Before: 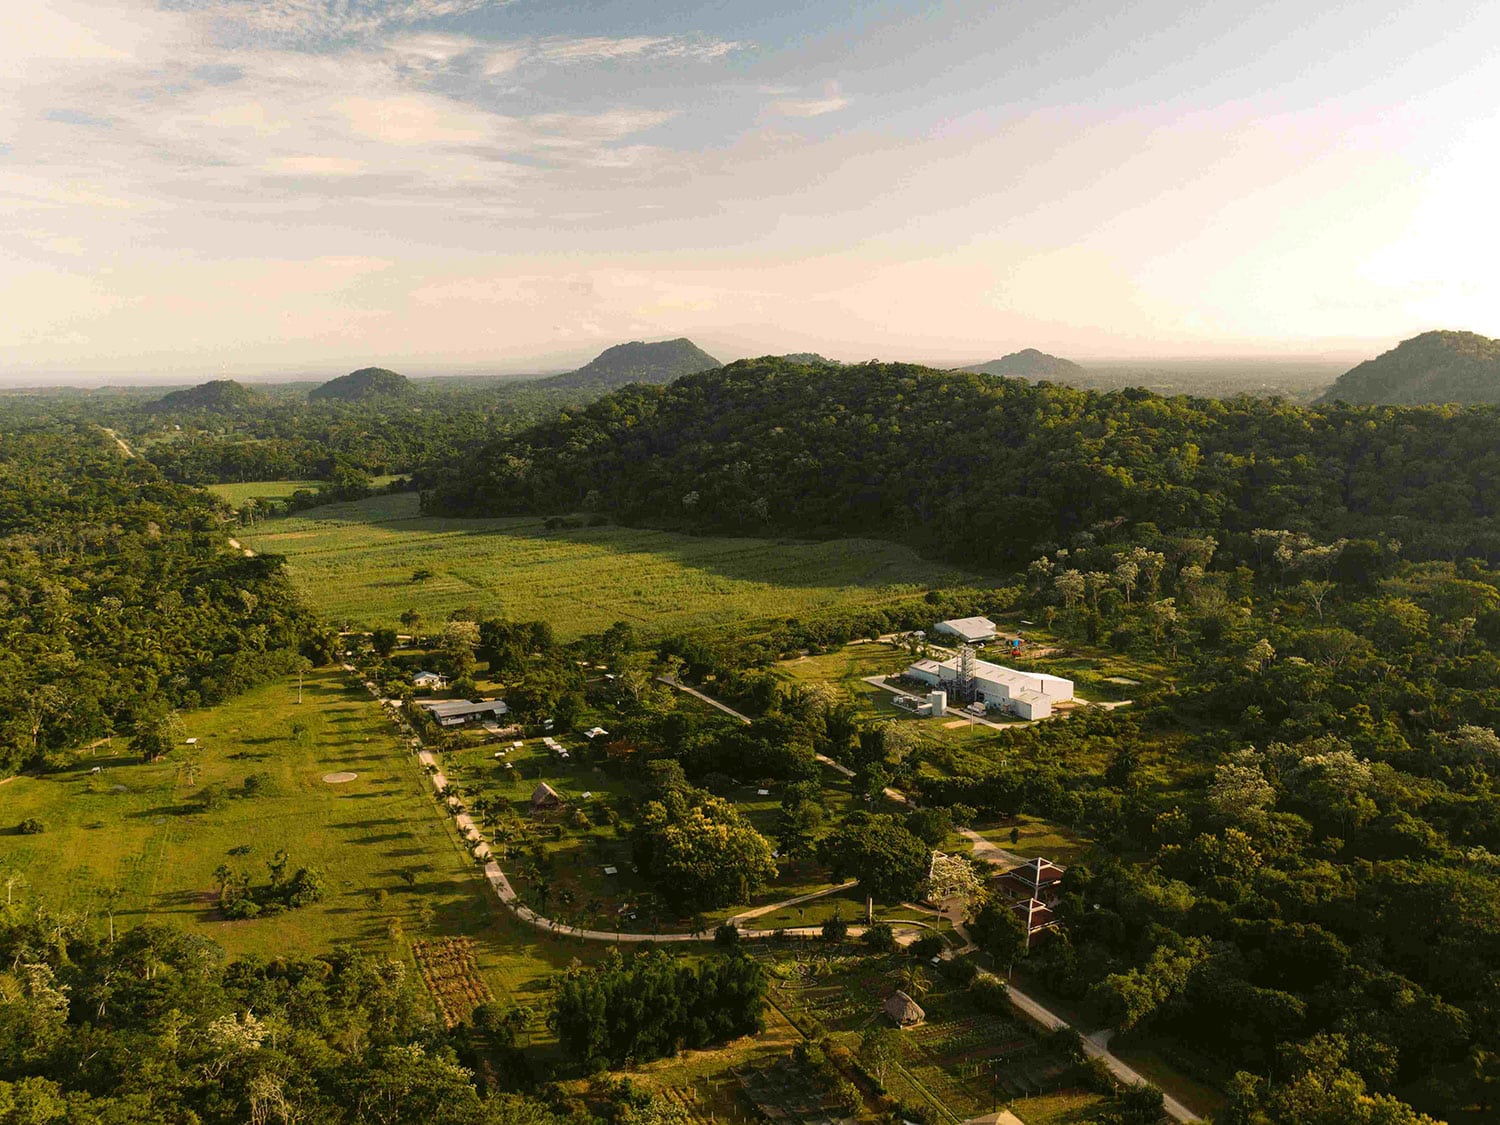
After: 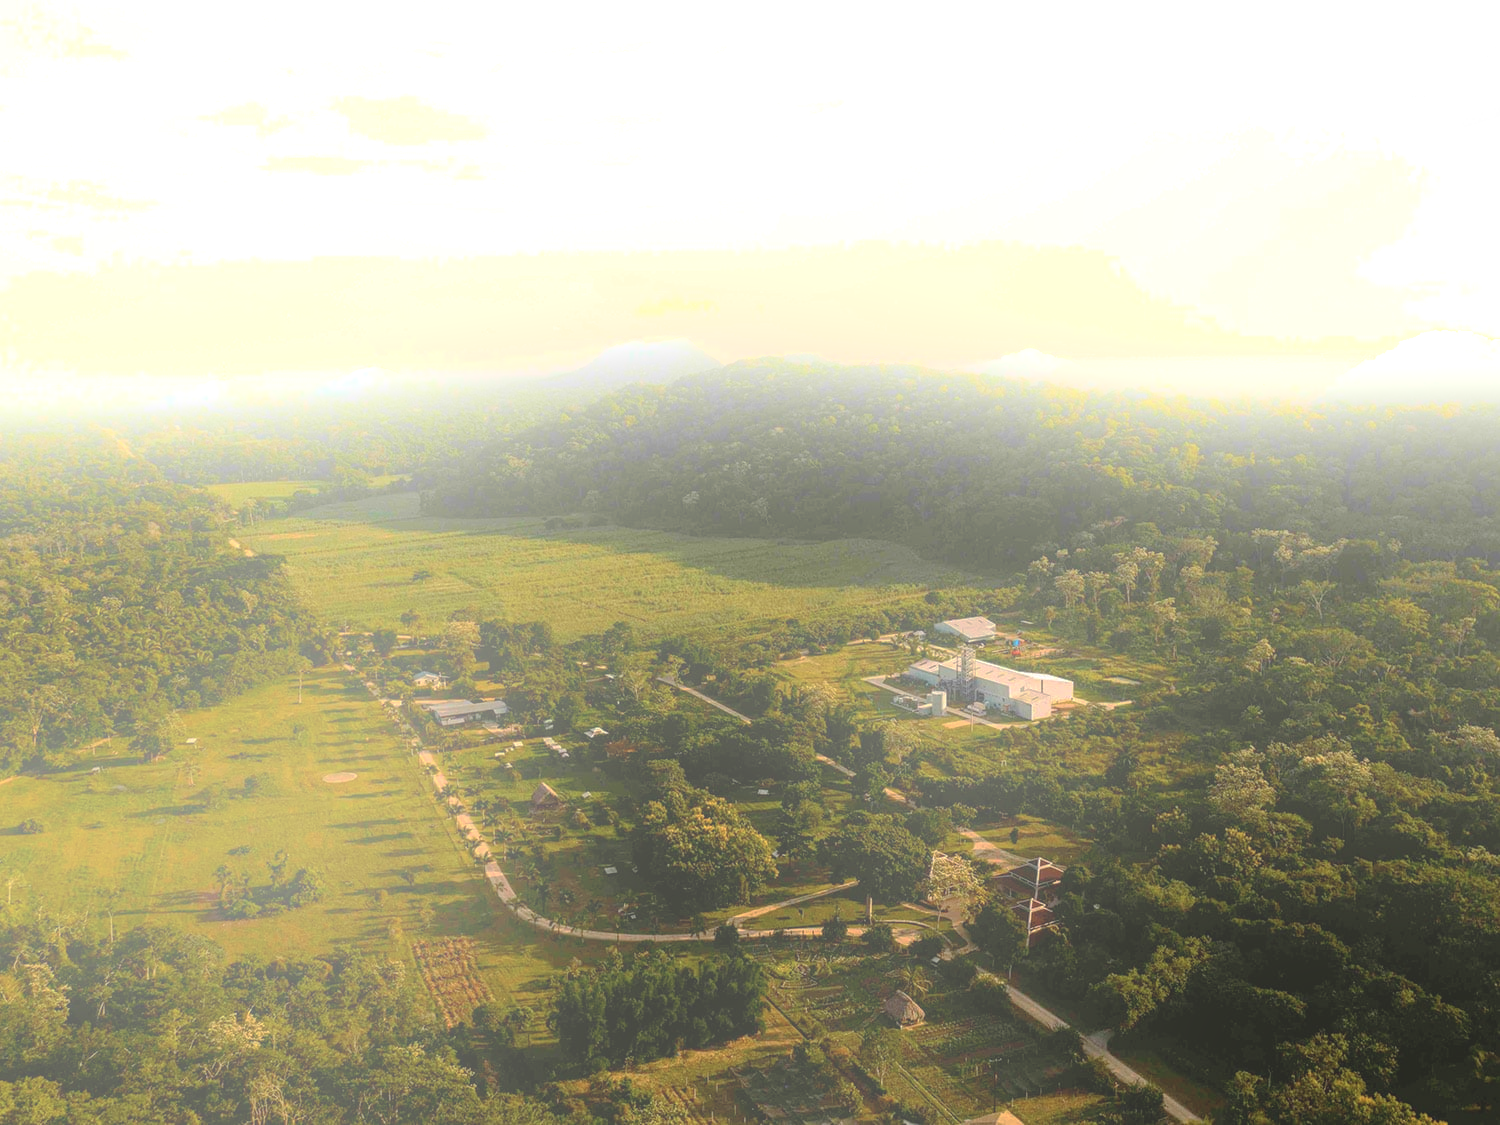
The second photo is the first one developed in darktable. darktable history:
local contrast: on, module defaults
base curve: curves: ch0 [(0, 0) (0.595, 0.418) (1, 1)], preserve colors none
bloom: size 25%, threshold 5%, strength 90%
